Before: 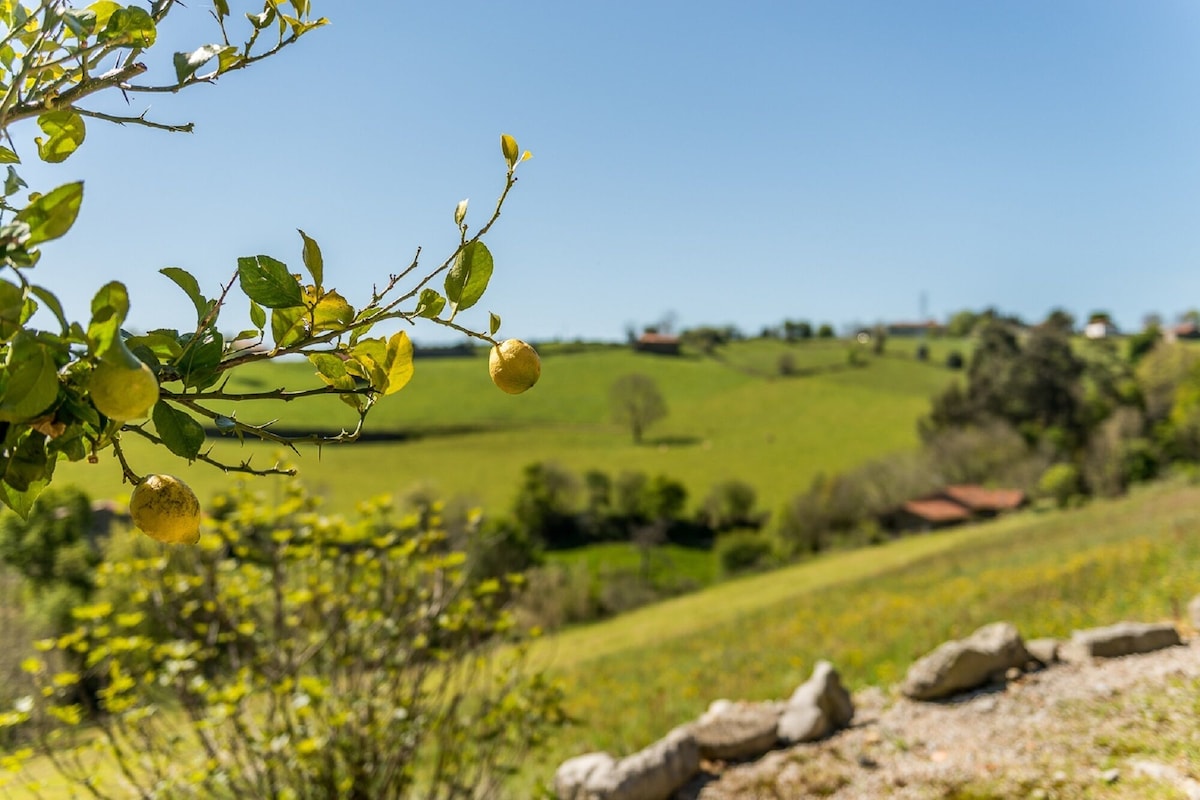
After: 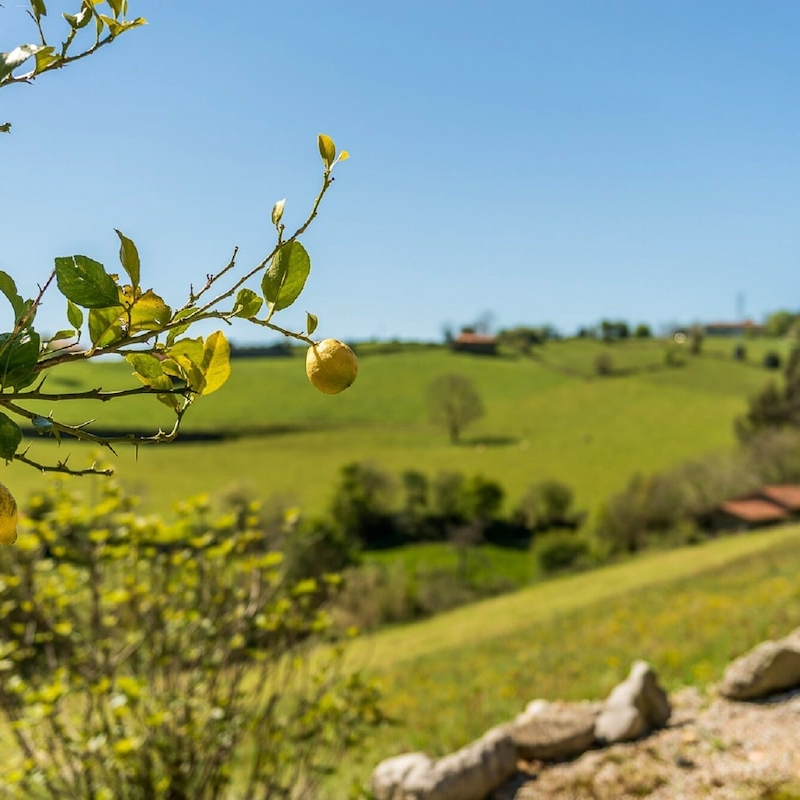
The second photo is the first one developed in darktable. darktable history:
velvia: on, module defaults
crop and rotate: left 15.294%, right 17.999%
